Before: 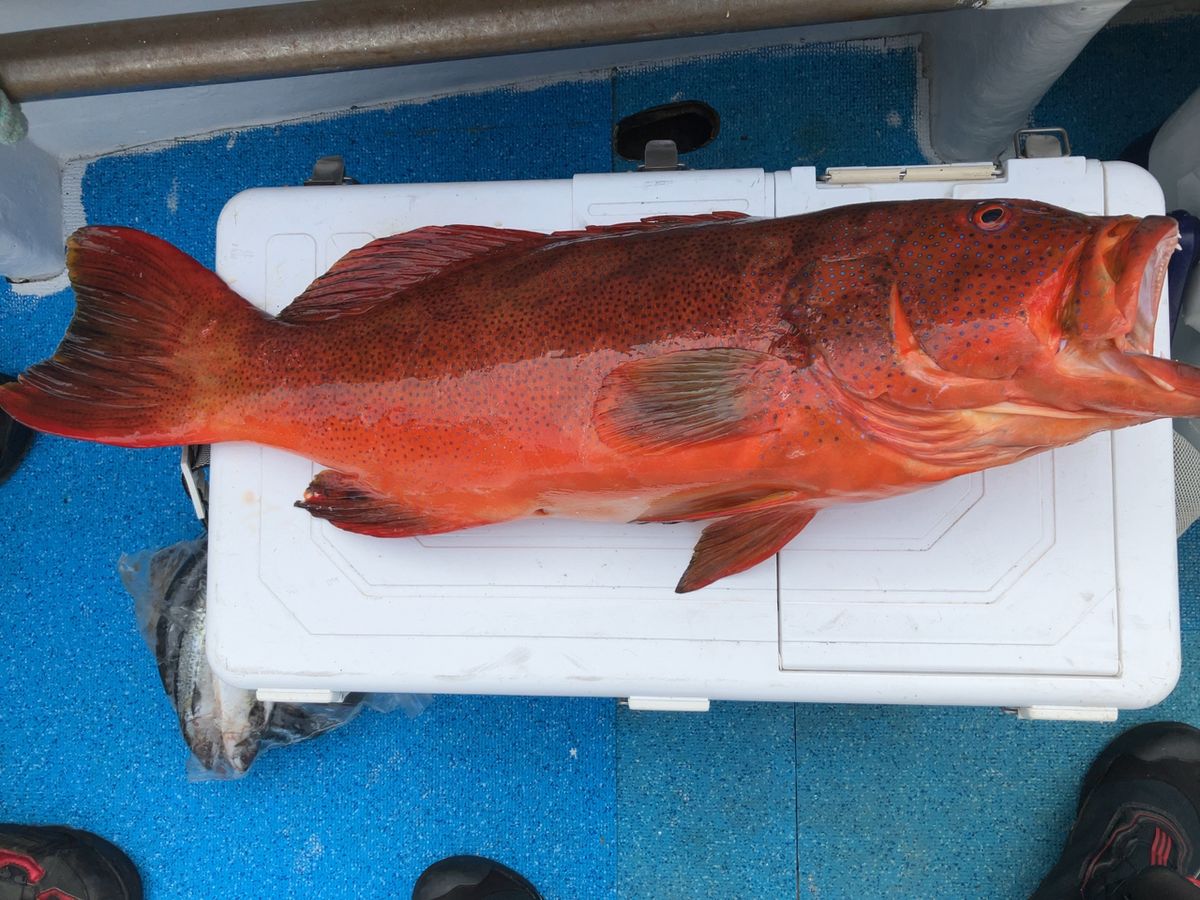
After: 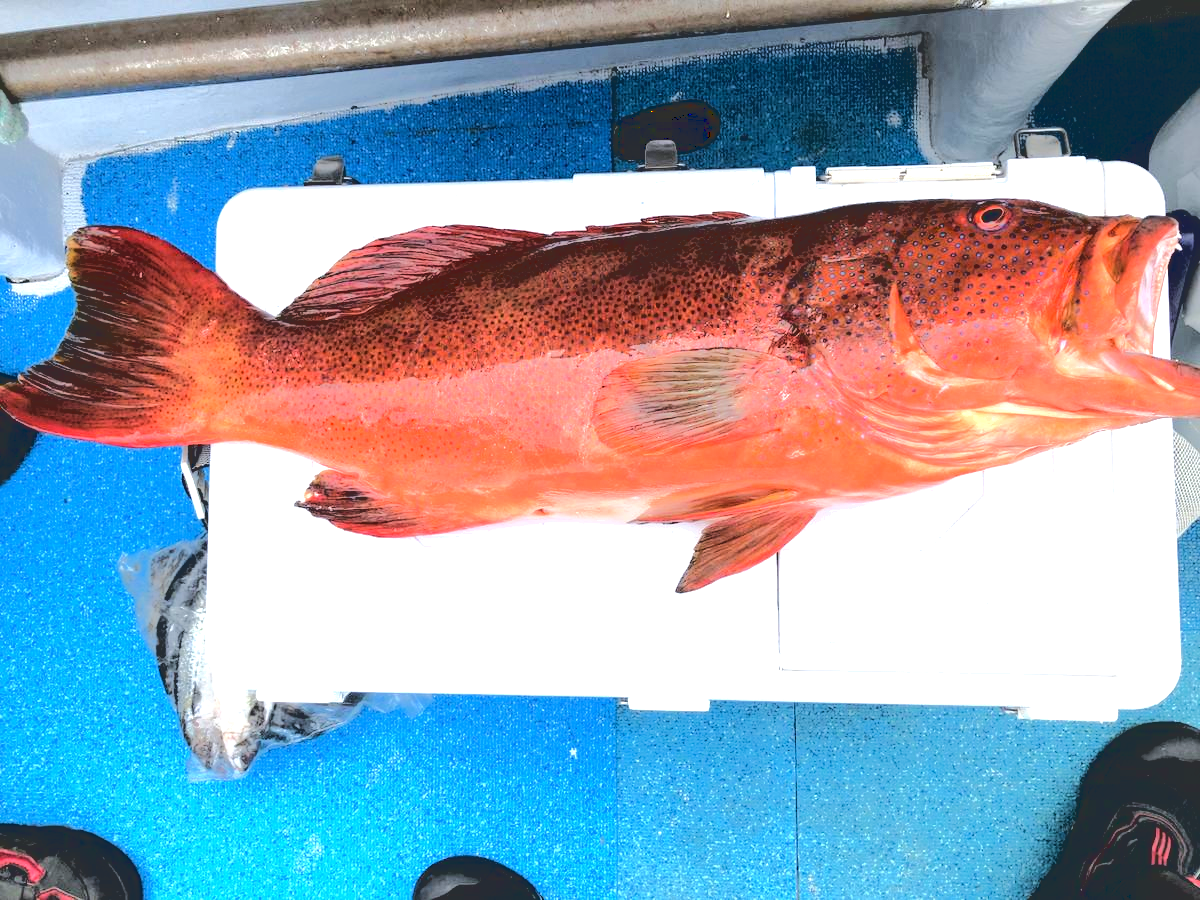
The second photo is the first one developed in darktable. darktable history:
base curve: curves: ch0 [(0.065, 0.026) (0.236, 0.358) (0.53, 0.546) (0.777, 0.841) (0.924, 0.992)], preserve colors average RGB
white balance: red 0.988, blue 1.017
exposure: black level correction 0.001, exposure 1.3 EV, compensate highlight preservation false
